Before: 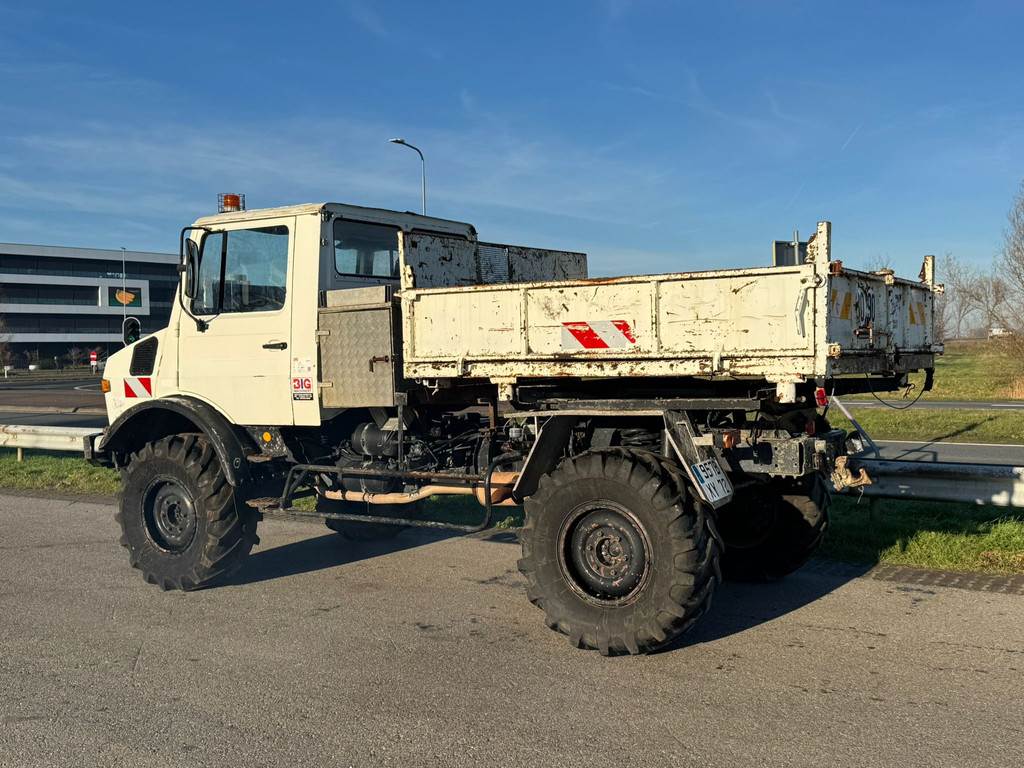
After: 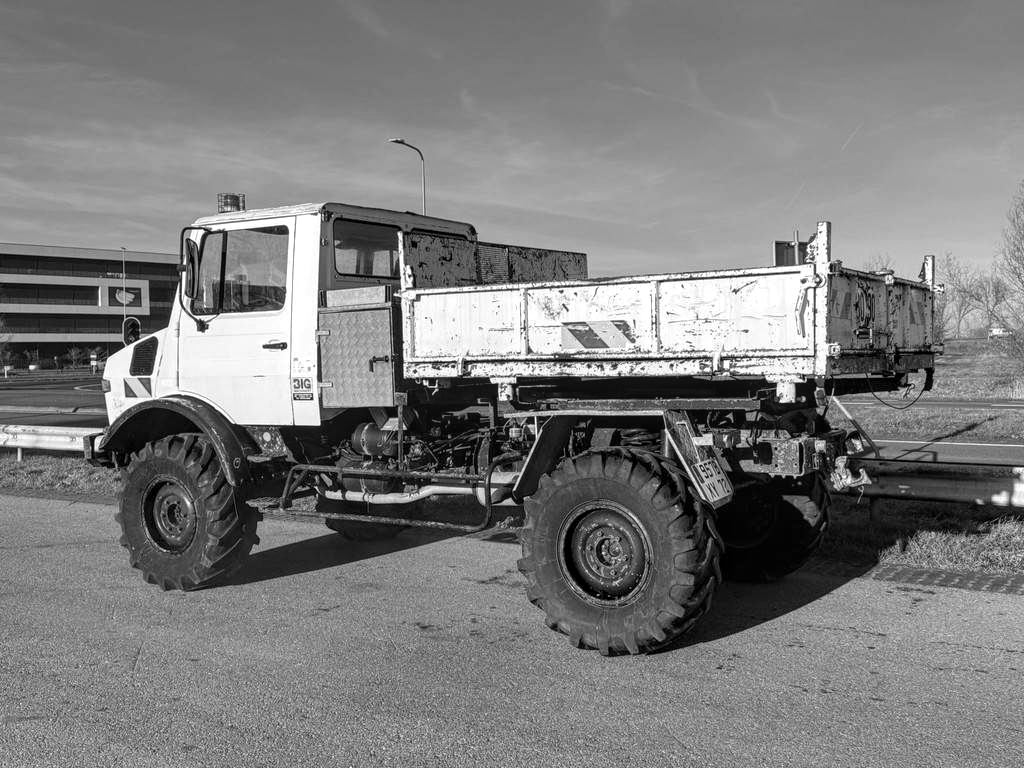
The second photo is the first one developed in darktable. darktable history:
contrast brightness saturation: contrast -0.02, brightness -0.01, saturation 0.03
color balance rgb: perceptual saturation grading › global saturation 20%, perceptual saturation grading › highlights -50%, perceptual saturation grading › shadows 30%, perceptual brilliance grading › global brilliance 10%, perceptual brilliance grading › shadows 15%
monochrome: a -71.75, b 75.82
local contrast: on, module defaults
